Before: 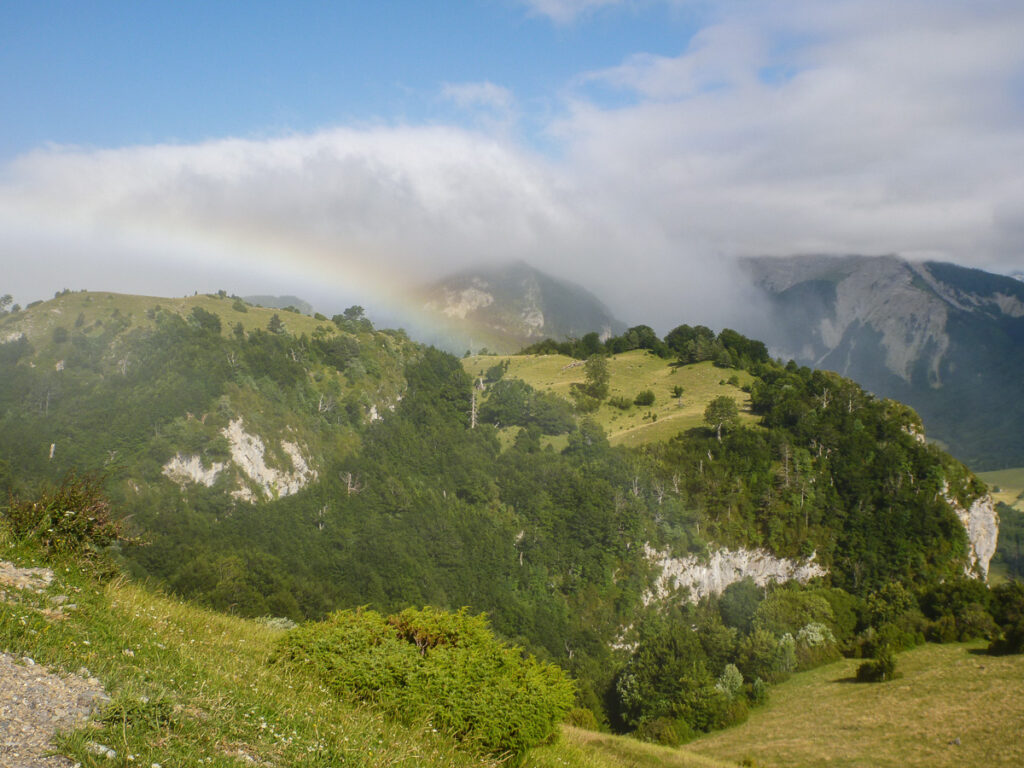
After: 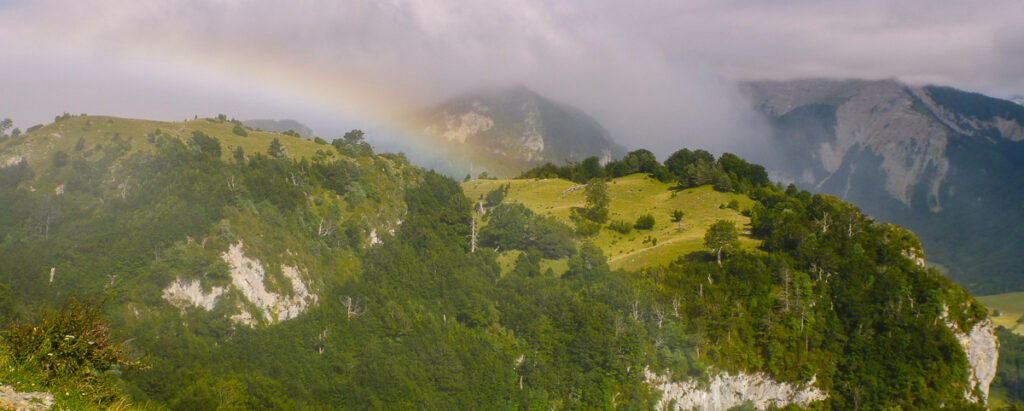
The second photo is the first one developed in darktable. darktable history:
crop and rotate: top 23.043%, bottom 23.437%
graduated density: density 0.38 EV, hardness 21%, rotation -6.11°, saturation 32%
color balance rgb: perceptual saturation grading › global saturation 30%
